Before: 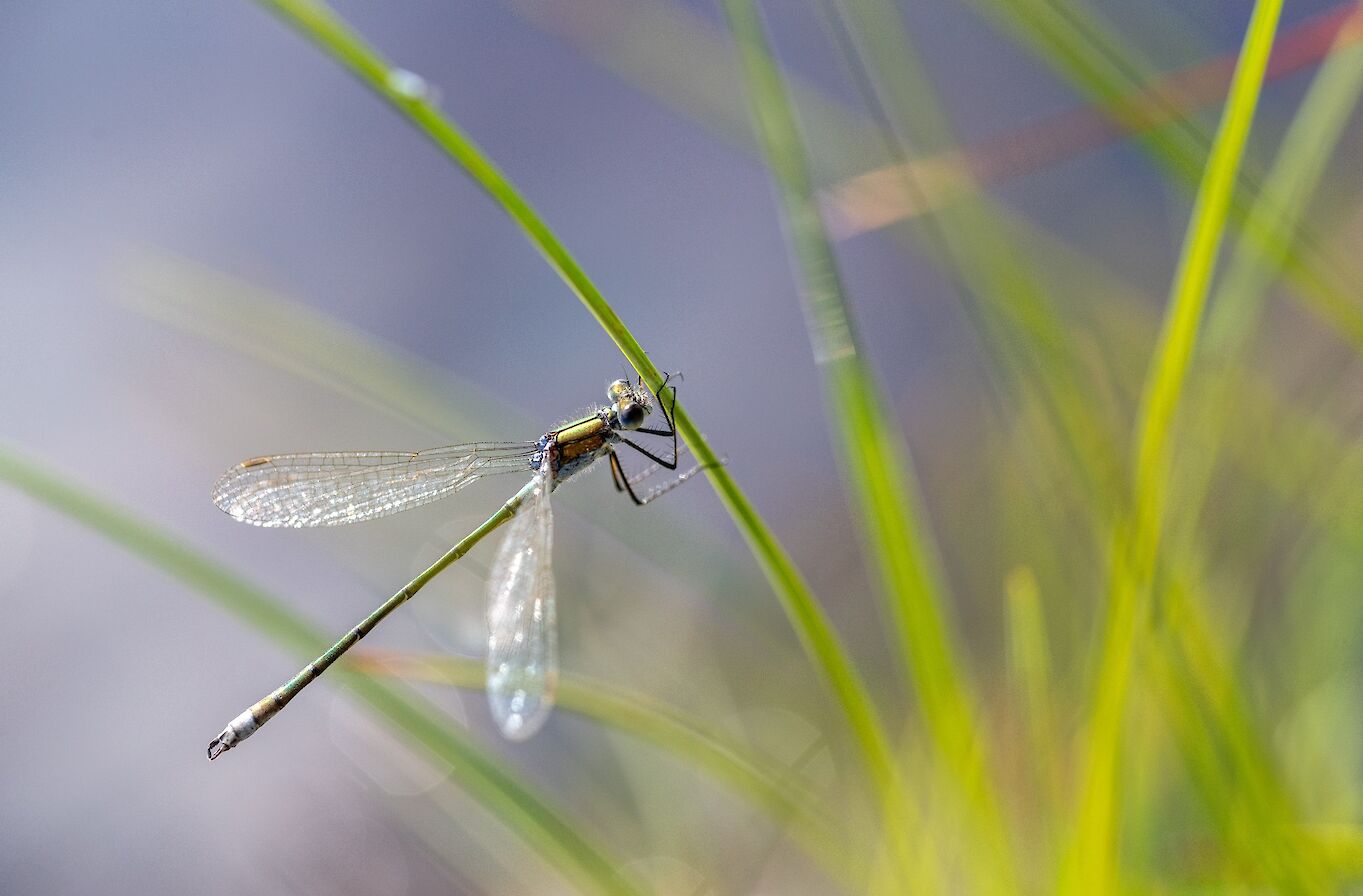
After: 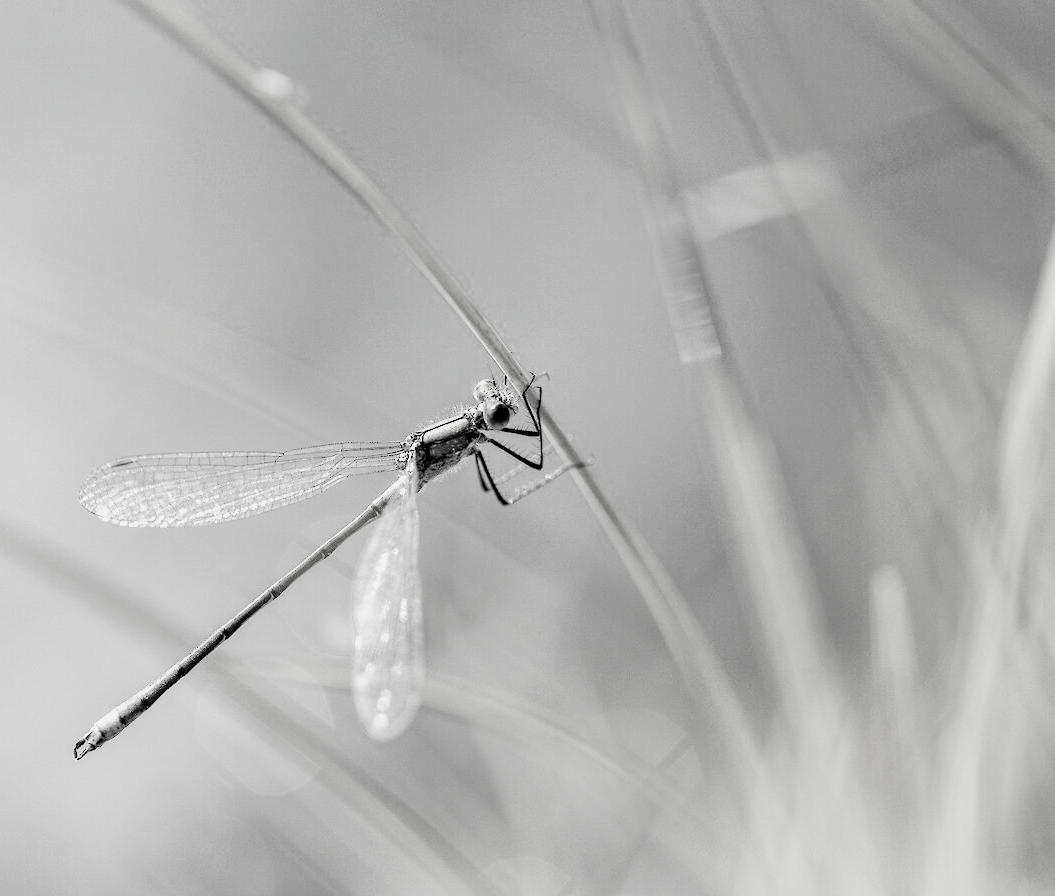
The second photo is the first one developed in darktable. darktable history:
crop: left 9.893%, right 12.687%
exposure: exposure 0.607 EV, compensate exposure bias true, compensate highlight preservation false
filmic rgb: black relative exposure -5.12 EV, white relative exposure 3.51 EV, hardness 3.18, contrast 1.301, highlights saturation mix -49.05%, color science v5 (2021), contrast in shadows safe, contrast in highlights safe
